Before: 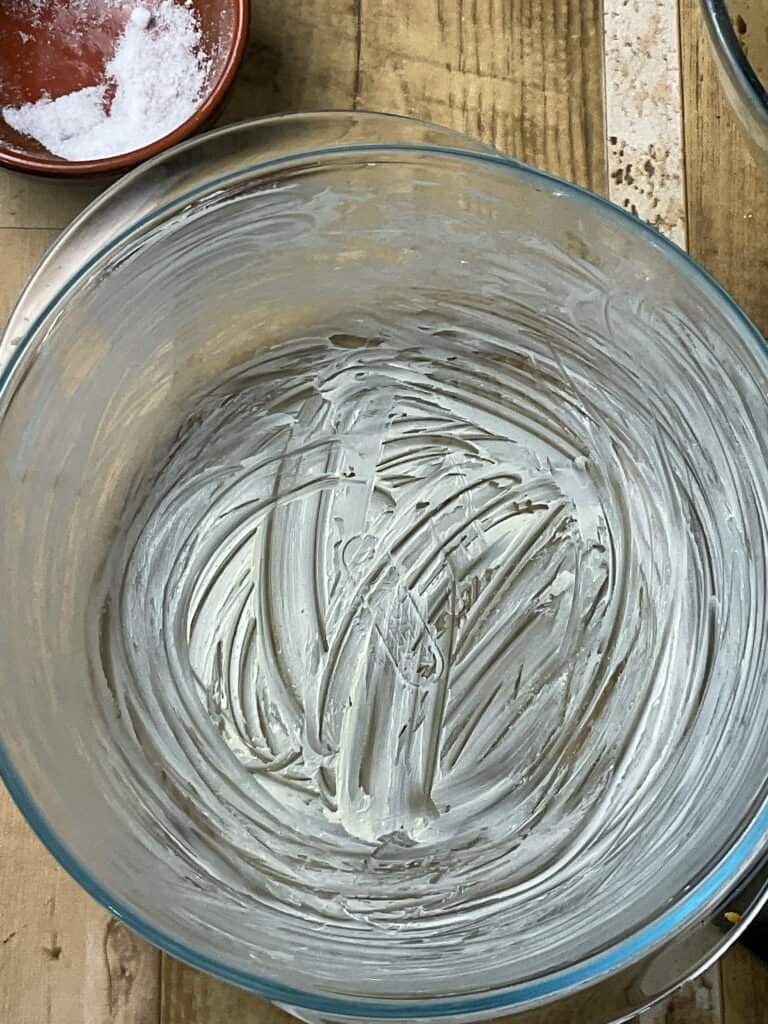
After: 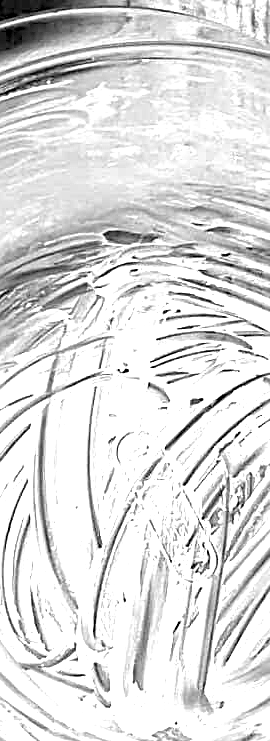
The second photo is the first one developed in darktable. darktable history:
crop and rotate: left 29.476%, top 10.214%, right 35.32%, bottom 17.333%
color calibration: output gray [0.253, 0.26, 0.487, 0], gray › normalize channels true, illuminant same as pipeline (D50), adaptation XYZ, x 0.346, y 0.359, gamut compression 0
exposure: black level correction 0.016, exposure 1.774 EV, compensate highlight preservation false
local contrast: highlights 100%, shadows 100%, detail 120%, midtone range 0.2
sharpen: on, module defaults
